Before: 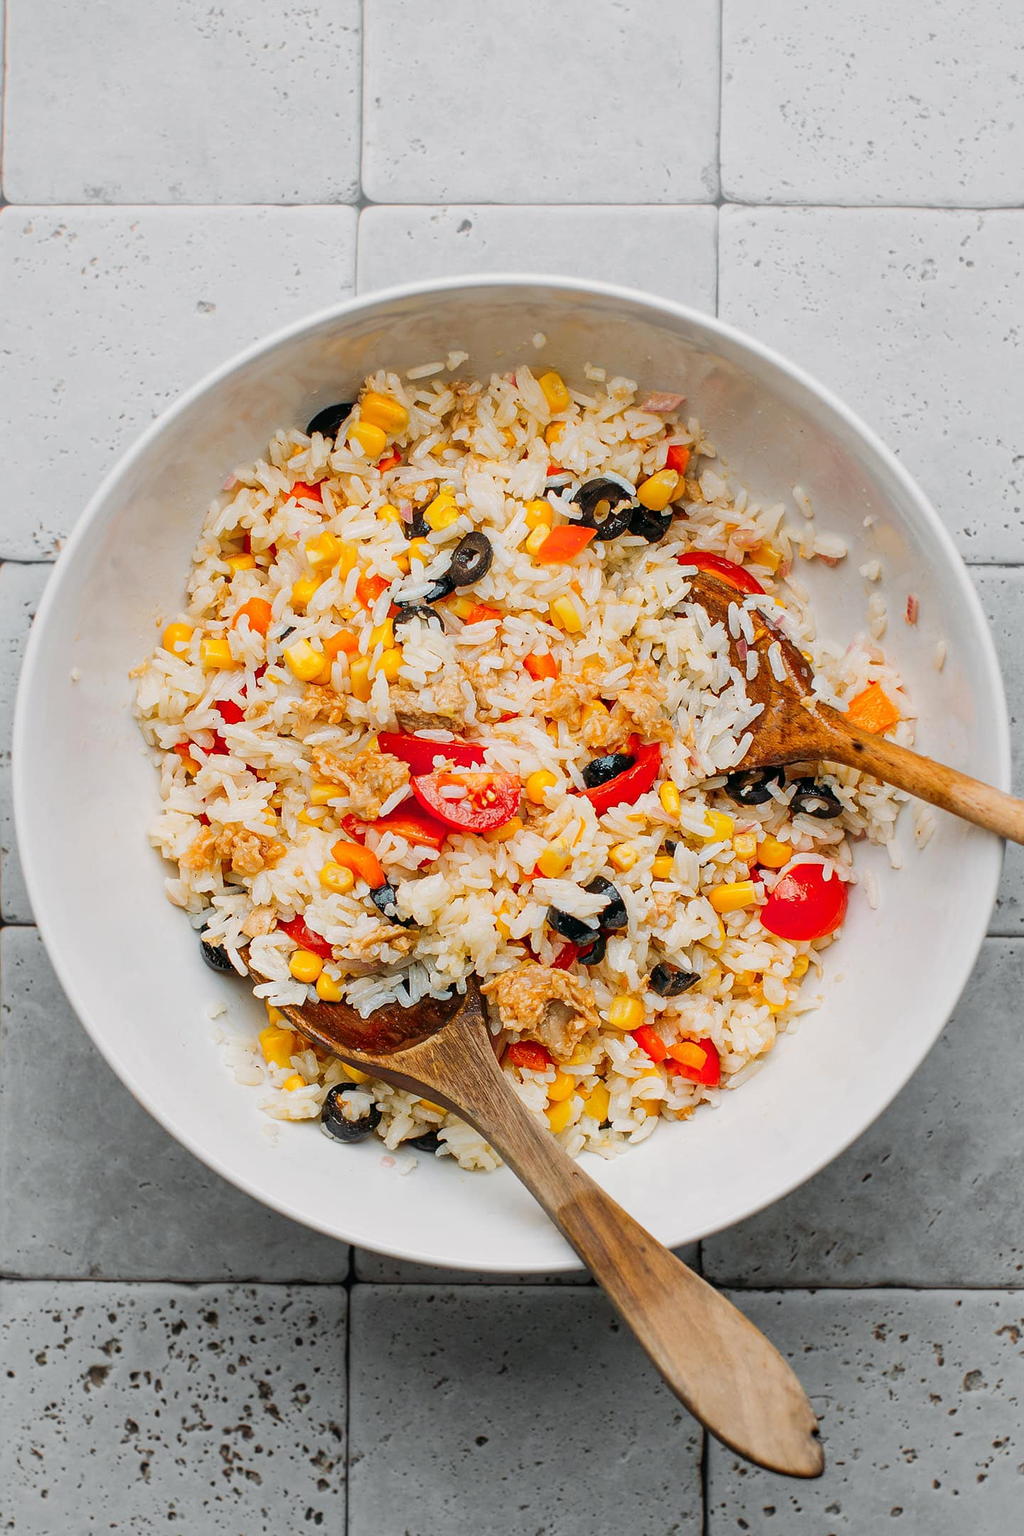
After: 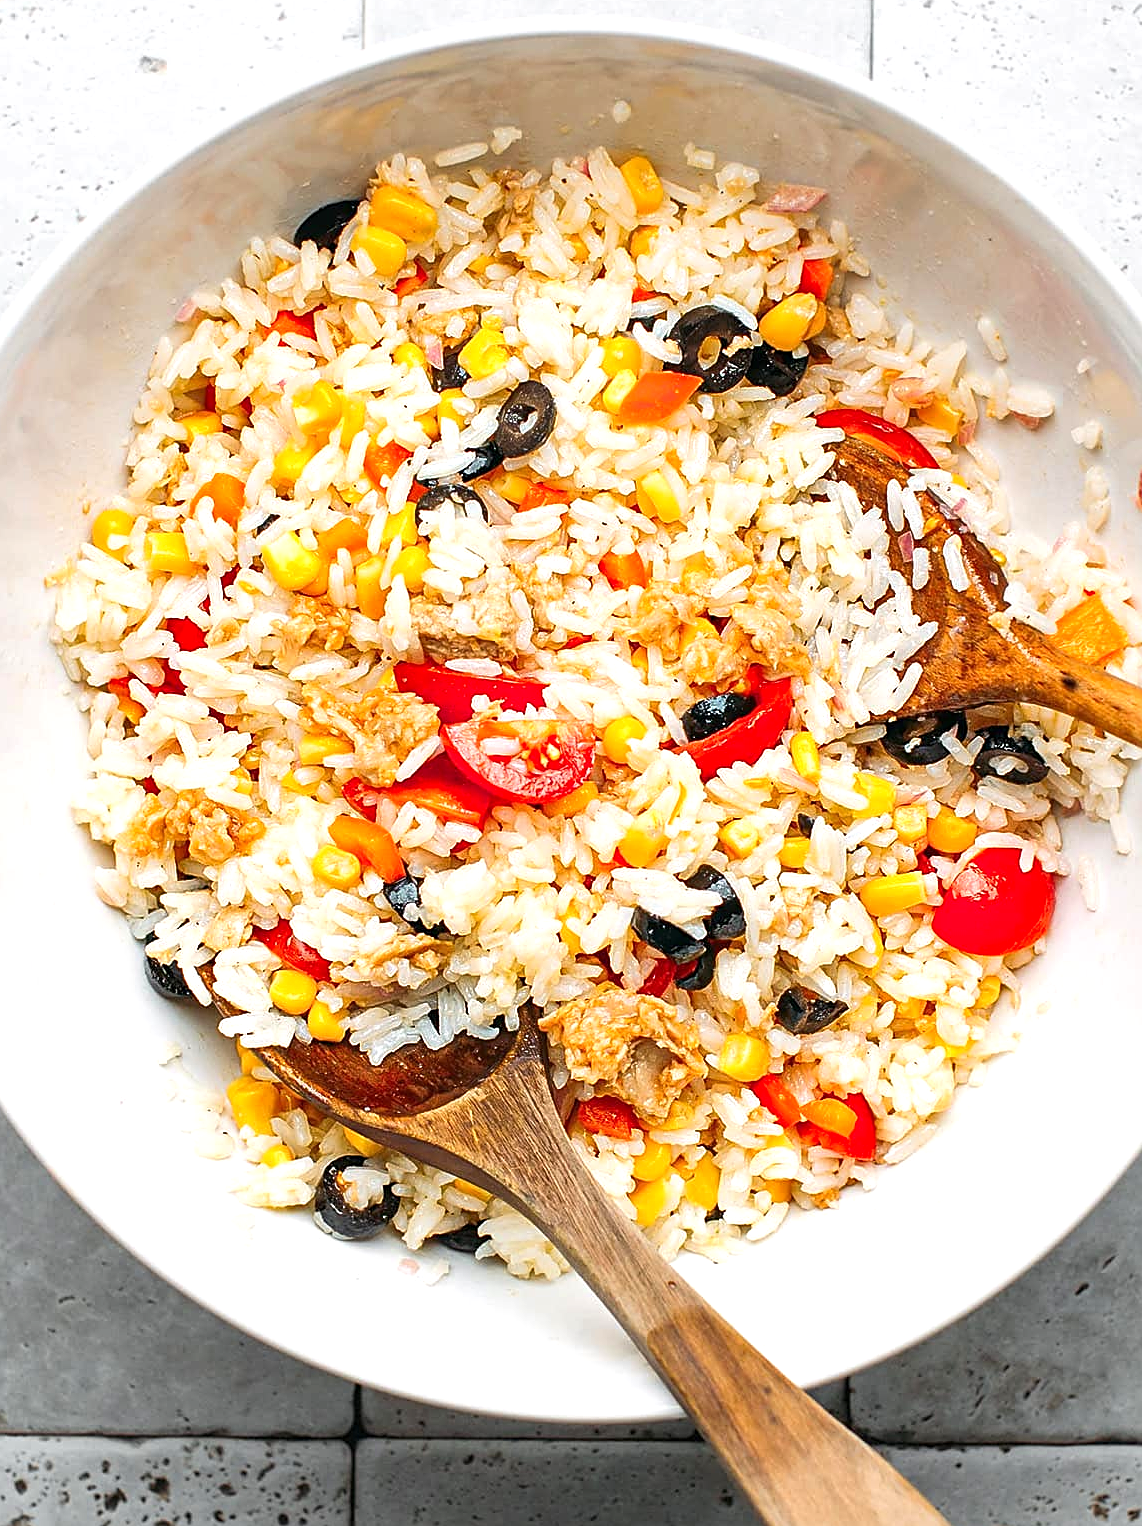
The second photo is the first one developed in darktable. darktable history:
crop: left 9.515%, top 17.019%, right 11.168%, bottom 12.311%
exposure: black level correction 0, exposure 0.701 EV, compensate highlight preservation false
sharpen: on, module defaults
shadows and highlights: shadows 19.98, highlights -19.77, soften with gaussian
